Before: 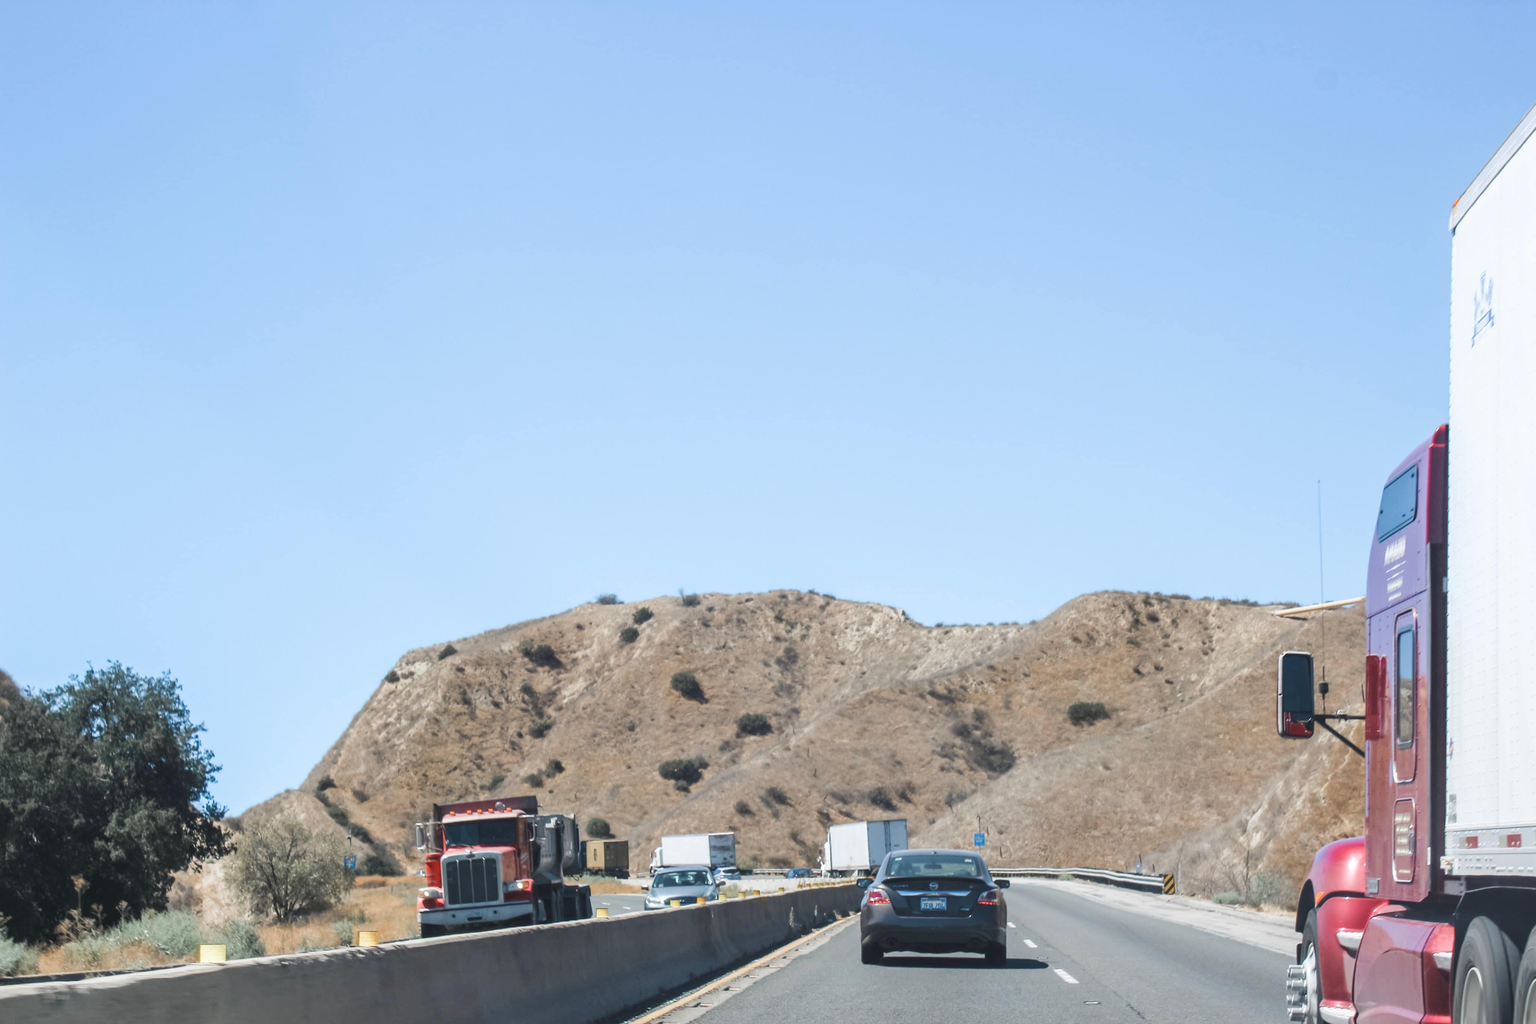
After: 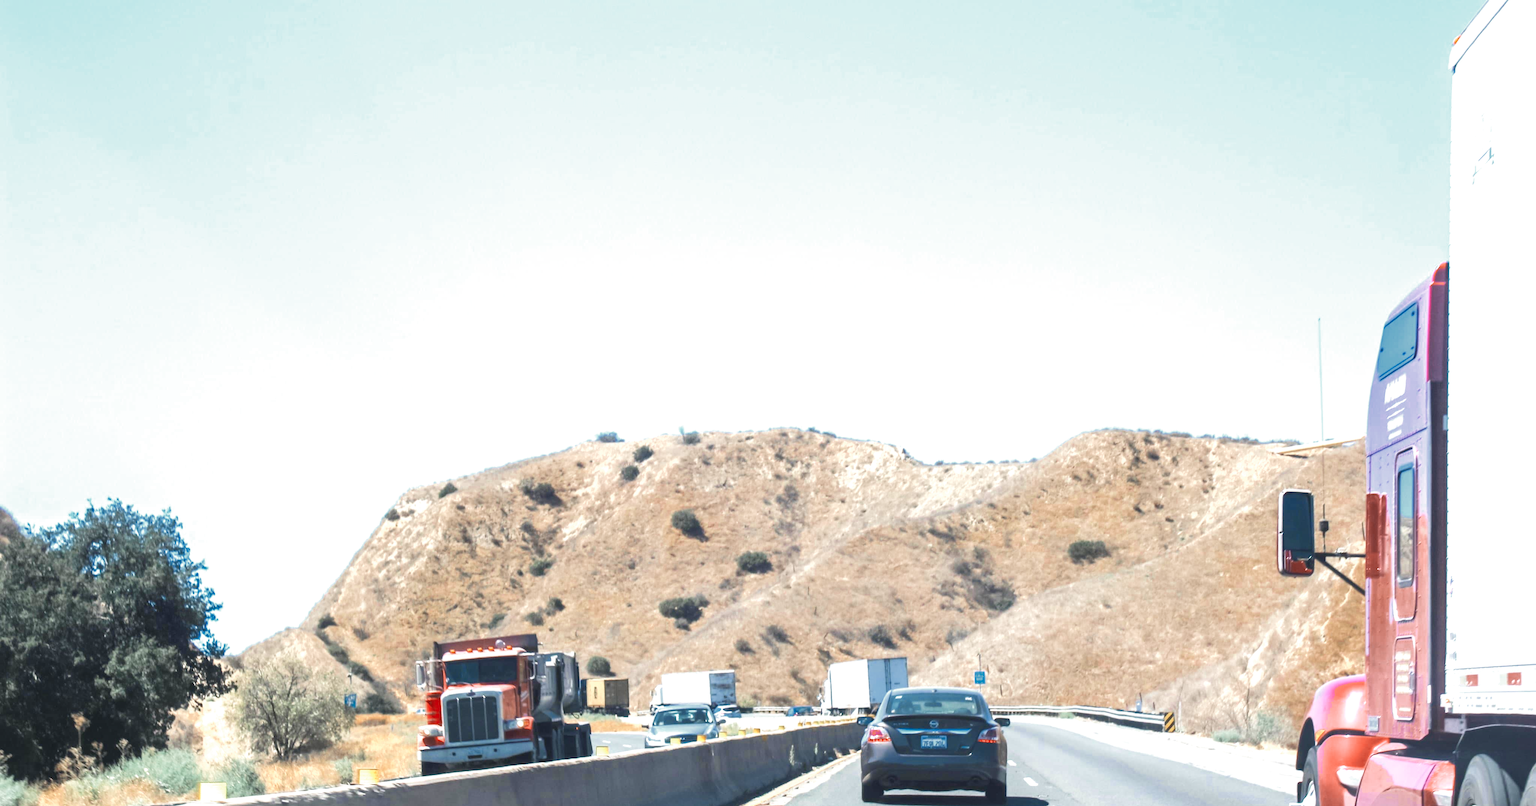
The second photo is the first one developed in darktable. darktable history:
crop and rotate: top 15.891%, bottom 5.335%
contrast brightness saturation: brightness -0.026, saturation 0.355
velvia: strength 15.15%
tone equalizer: -8 EV -0.434 EV, -7 EV -0.362 EV, -6 EV -0.312 EV, -5 EV -0.189 EV, -3 EV 0.25 EV, -2 EV 0.324 EV, -1 EV 0.375 EV, +0 EV 0.427 EV
tone curve: curves: ch0 [(0, 0) (0.641, 0.691) (1, 1)], color space Lab, independent channels, preserve colors none
color zones: curves: ch0 [(0, 0.5) (0.125, 0.4) (0.25, 0.5) (0.375, 0.4) (0.5, 0.4) (0.625, 0.35) (0.75, 0.35) (0.875, 0.5)]; ch1 [(0, 0.35) (0.125, 0.45) (0.25, 0.35) (0.375, 0.35) (0.5, 0.35) (0.625, 0.35) (0.75, 0.45) (0.875, 0.35)]; ch2 [(0, 0.6) (0.125, 0.5) (0.25, 0.5) (0.375, 0.6) (0.5, 0.6) (0.625, 0.5) (0.75, 0.5) (0.875, 0.5)]
exposure: black level correction 0, exposure 0.499 EV, compensate exposure bias true, compensate highlight preservation false
